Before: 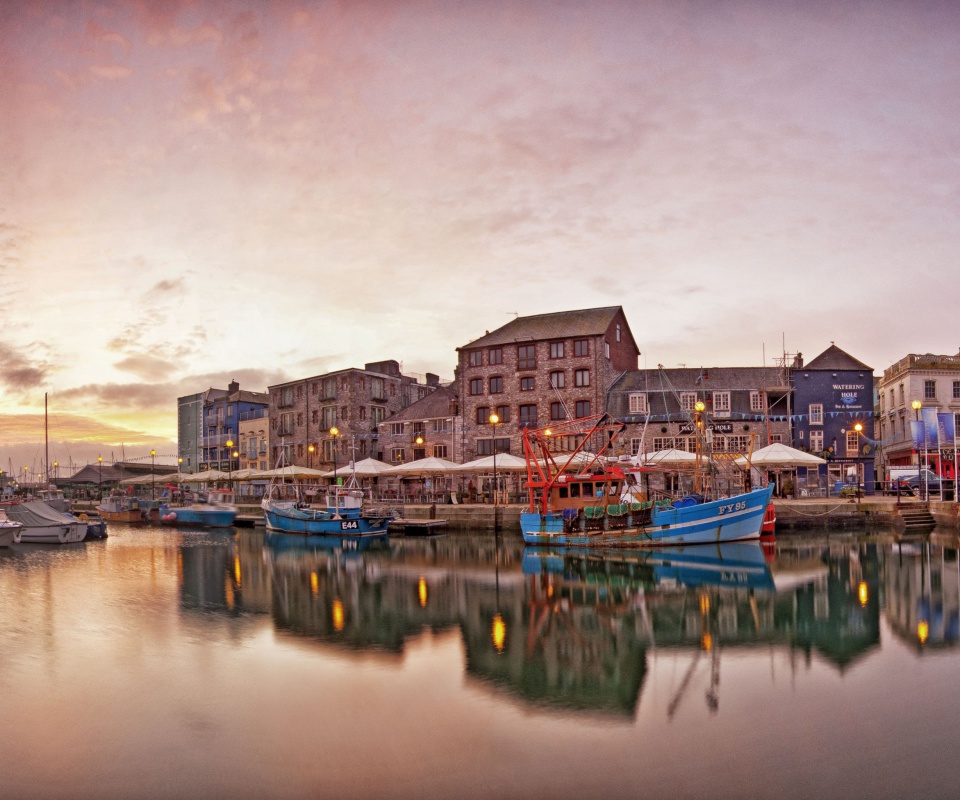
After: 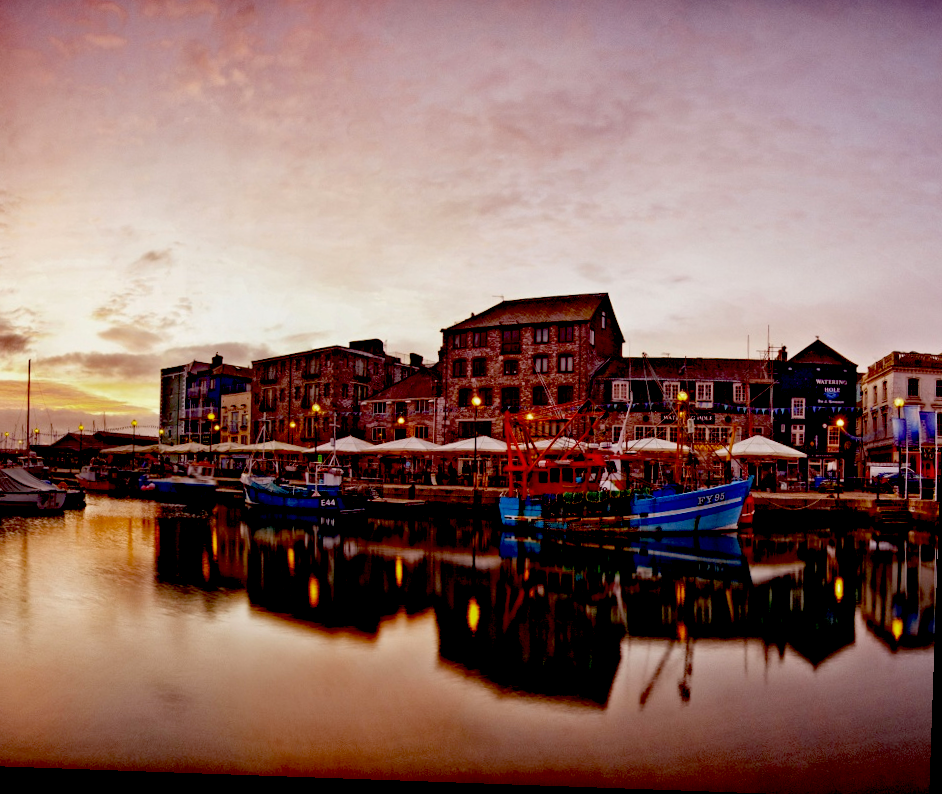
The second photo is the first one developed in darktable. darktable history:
crop and rotate: angle -2.03°, left 3.136%, top 4.22%, right 1.438%, bottom 0.481%
exposure: black level correction 0.1, exposure -0.094 EV, compensate exposure bias true, compensate highlight preservation false
